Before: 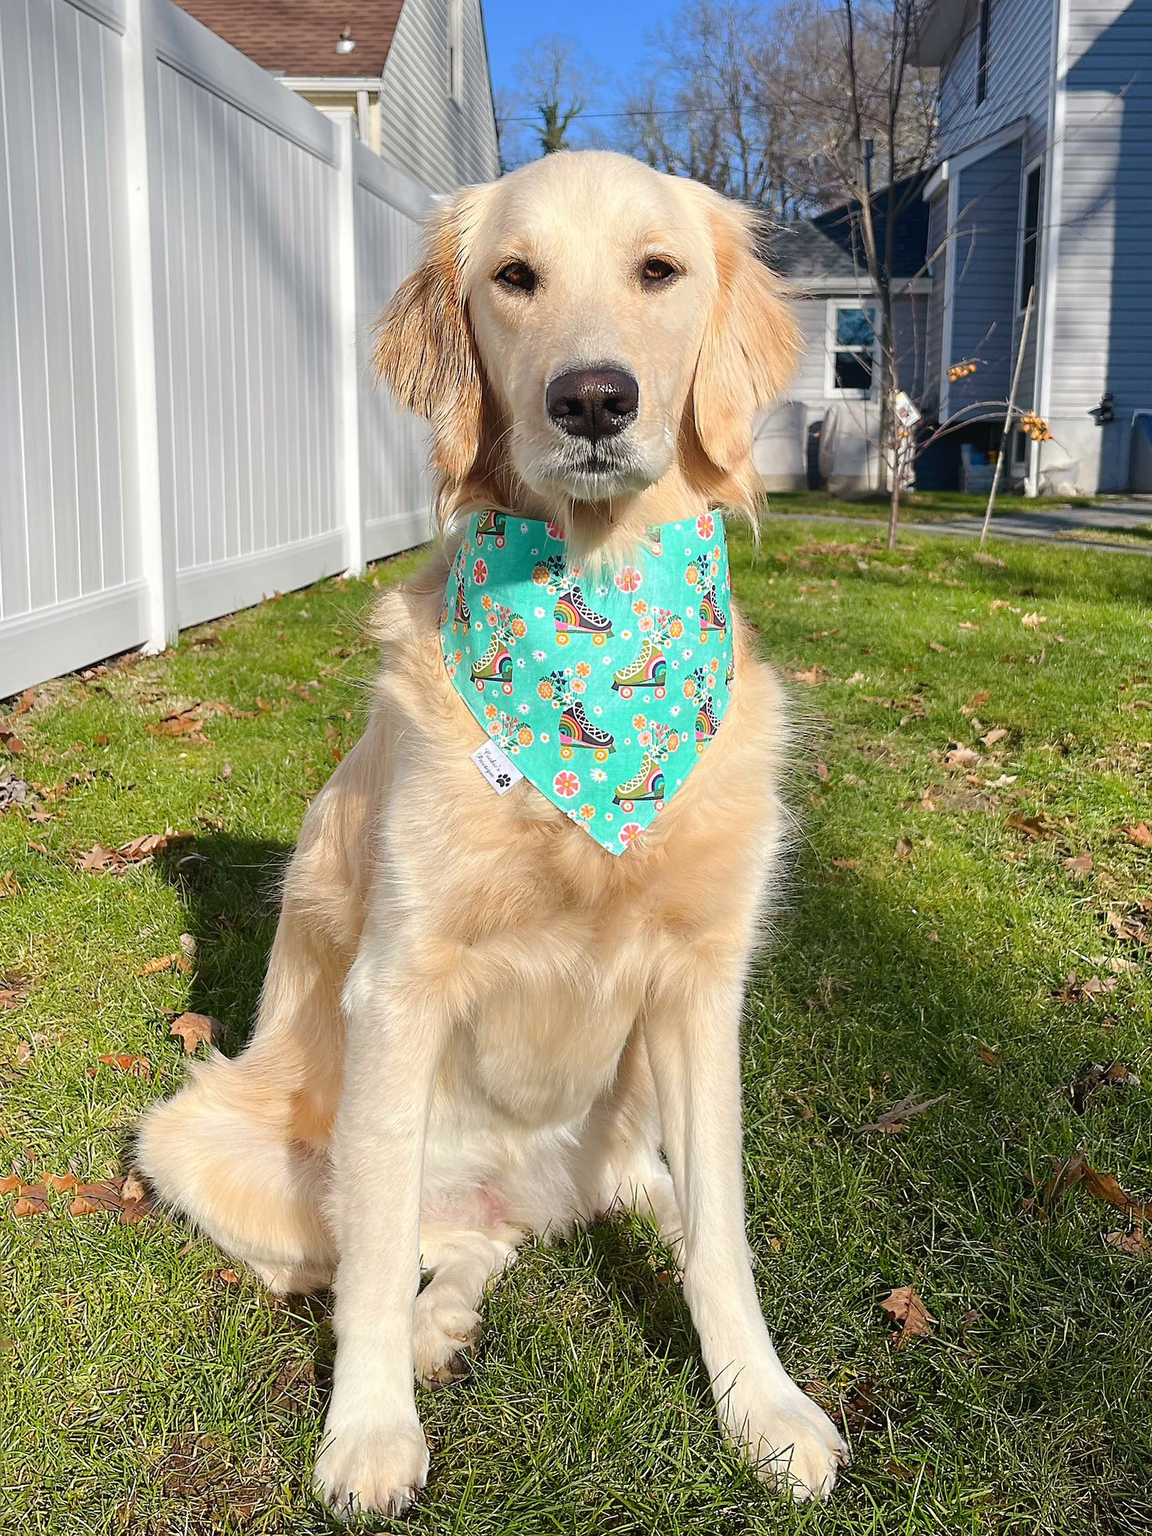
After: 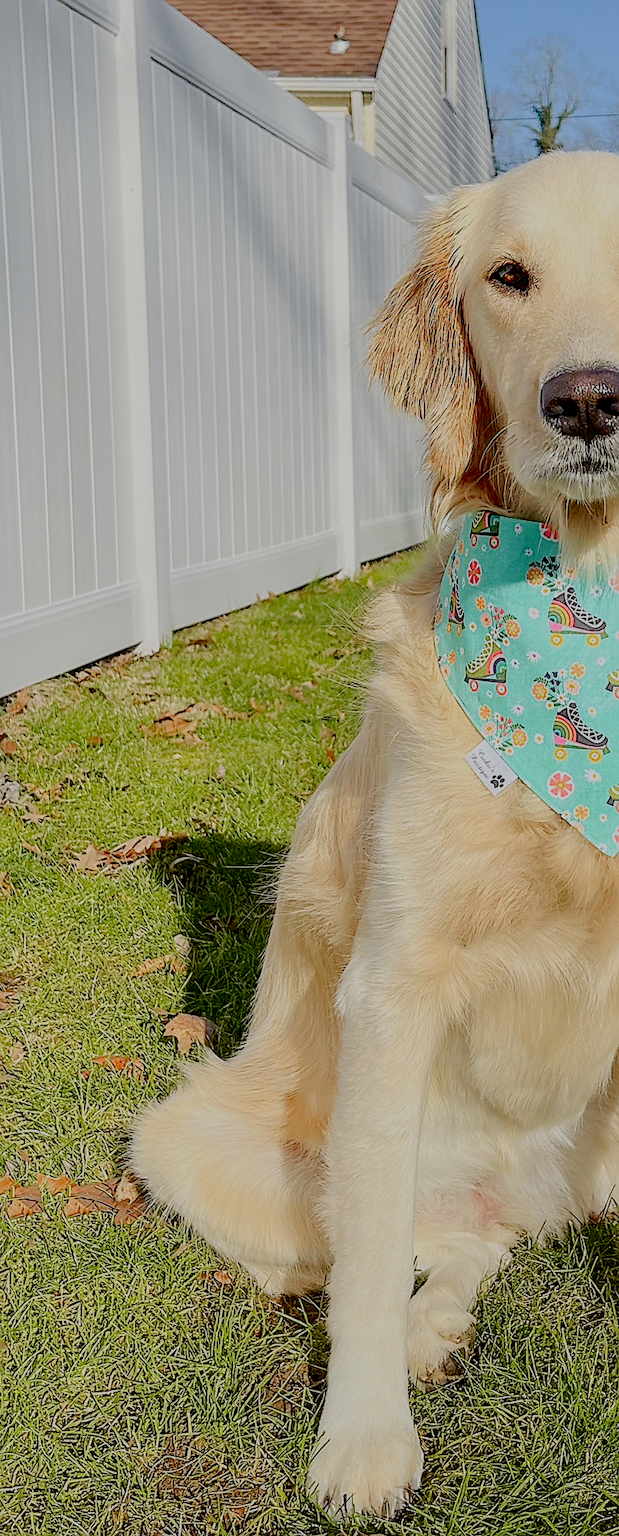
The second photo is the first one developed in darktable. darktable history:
tone curve: curves: ch0 [(0, 0) (0.091, 0.066) (0.184, 0.16) (0.491, 0.519) (0.748, 0.765) (1, 0.919)]; ch1 [(0, 0) (0.179, 0.173) (0.322, 0.32) (0.424, 0.424) (0.502, 0.5) (0.56, 0.575) (0.631, 0.675) (0.777, 0.806) (1, 1)]; ch2 [(0, 0) (0.434, 0.447) (0.497, 0.498) (0.539, 0.566) (0.676, 0.691) (1, 1)], color space Lab, independent channels, preserve colors none
crop: left 0.587%, right 45.588%, bottom 0.086%
sharpen: on, module defaults
filmic rgb: black relative exposure -7 EV, white relative exposure 6 EV, threshold 3 EV, target black luminance 0%, hardness 2.73, latitude 61.22%, contrast 0.691, highlights saturation mix 10%, shadows ↔ highlights balance -0.073%, preserve chrominance no, color science v4 (2020), iterations of high-quality reconstruction 10, contrast in shadows soft, contrast in highlights soft, enable highlight reconstruction true
local contrast: on, module defaults
